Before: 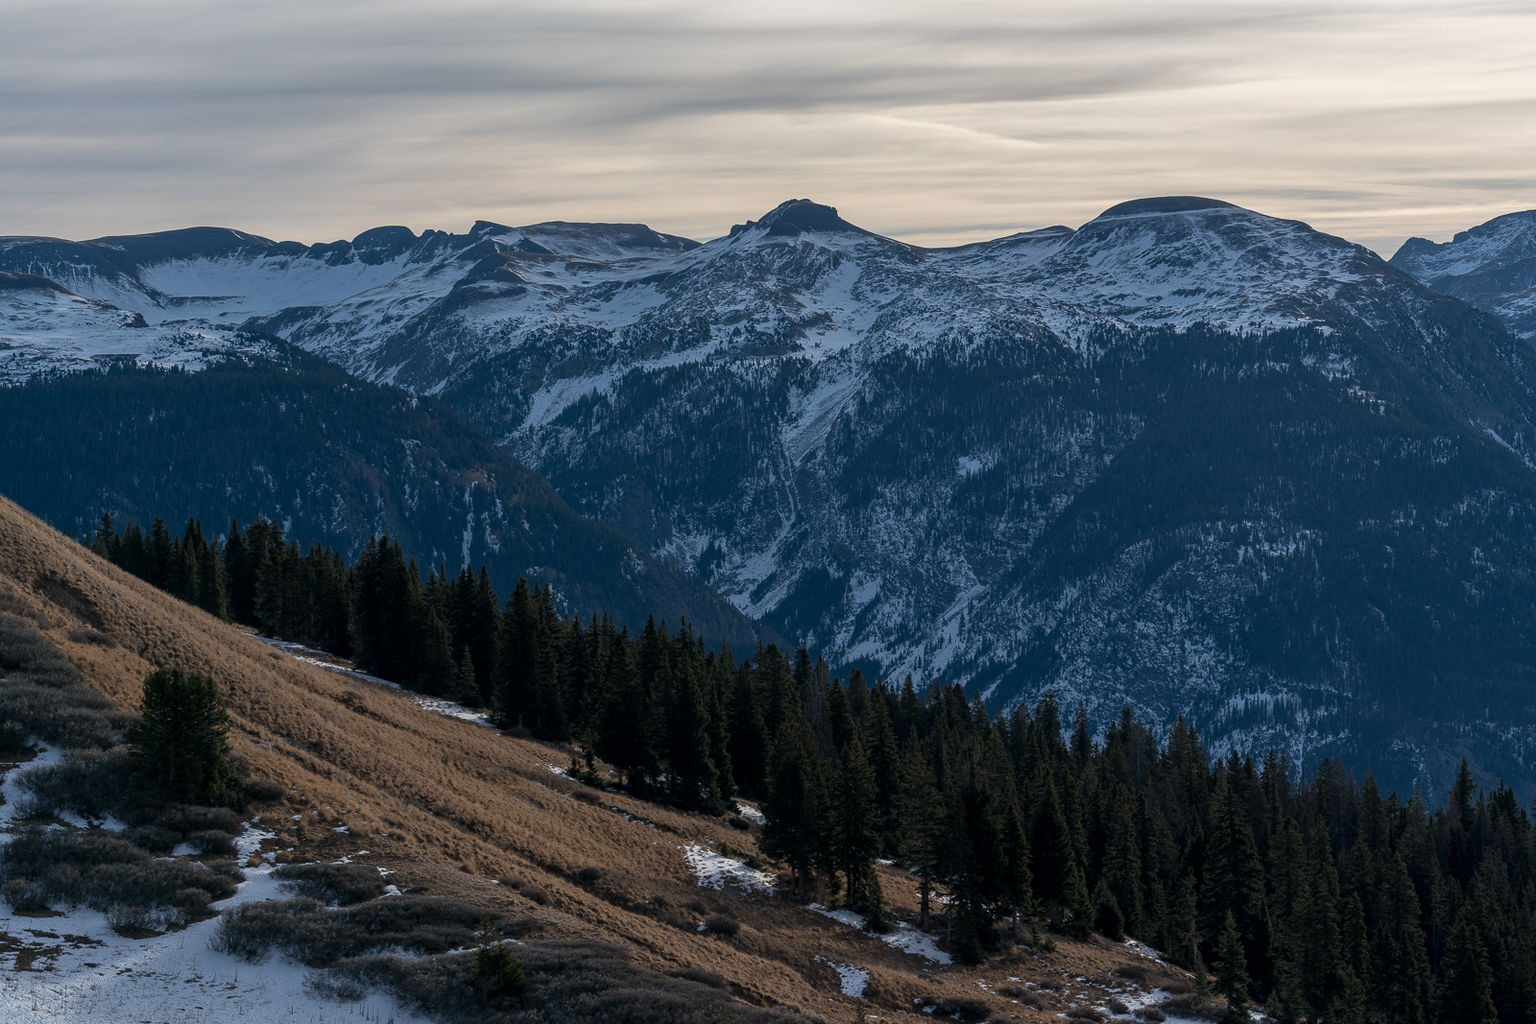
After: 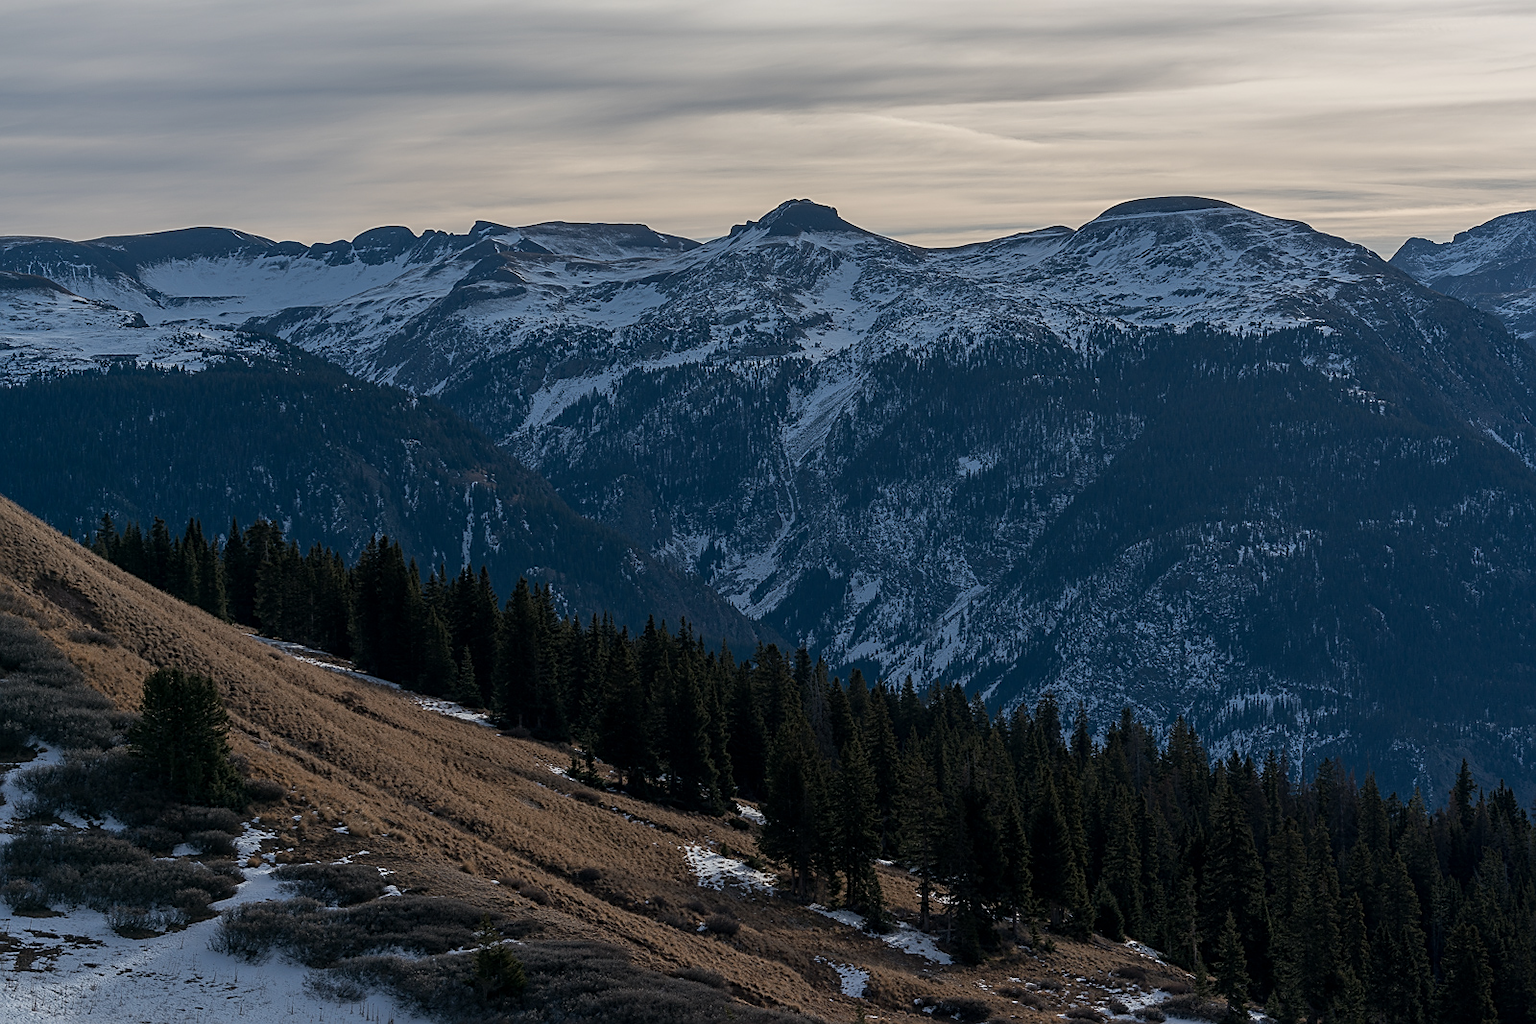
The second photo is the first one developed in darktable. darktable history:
sharpen: on, module defaults
exposure: exposure -0.242 EV, compensate highlight preservation false
